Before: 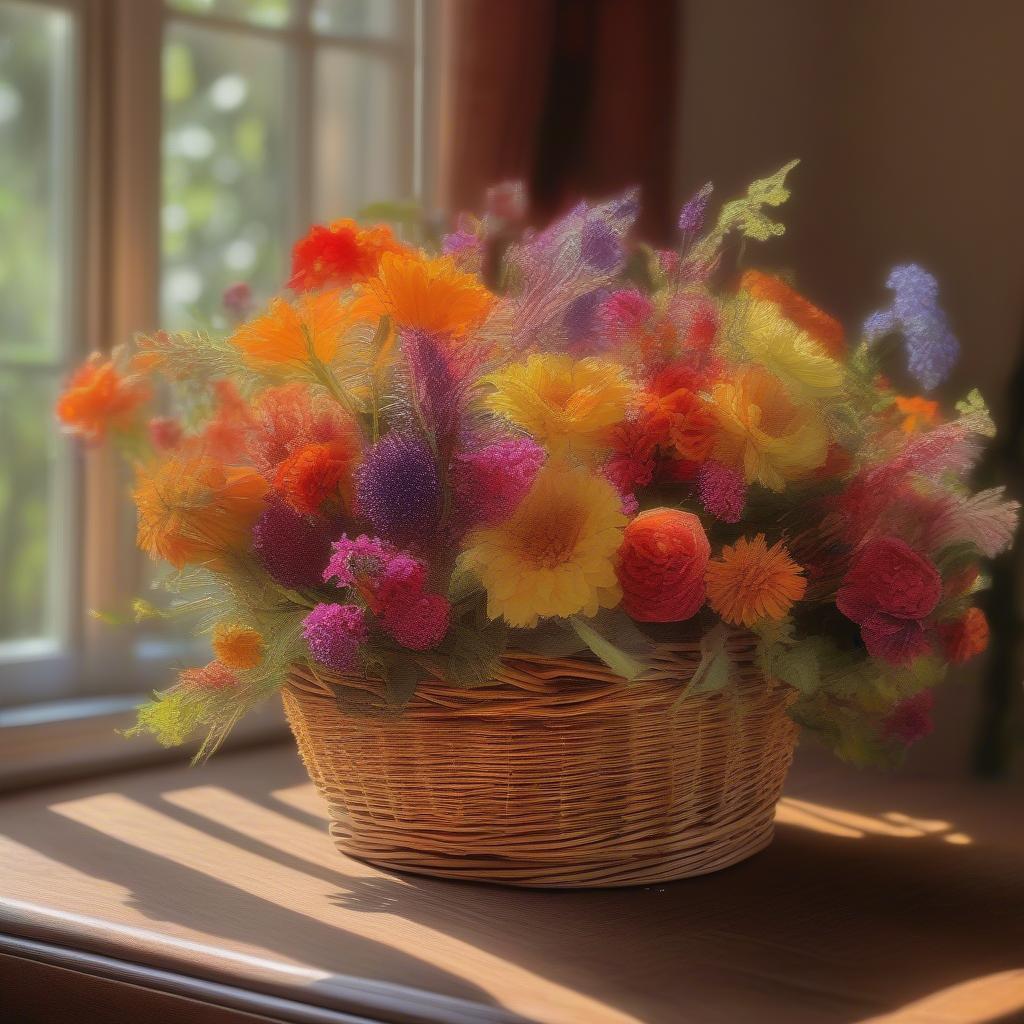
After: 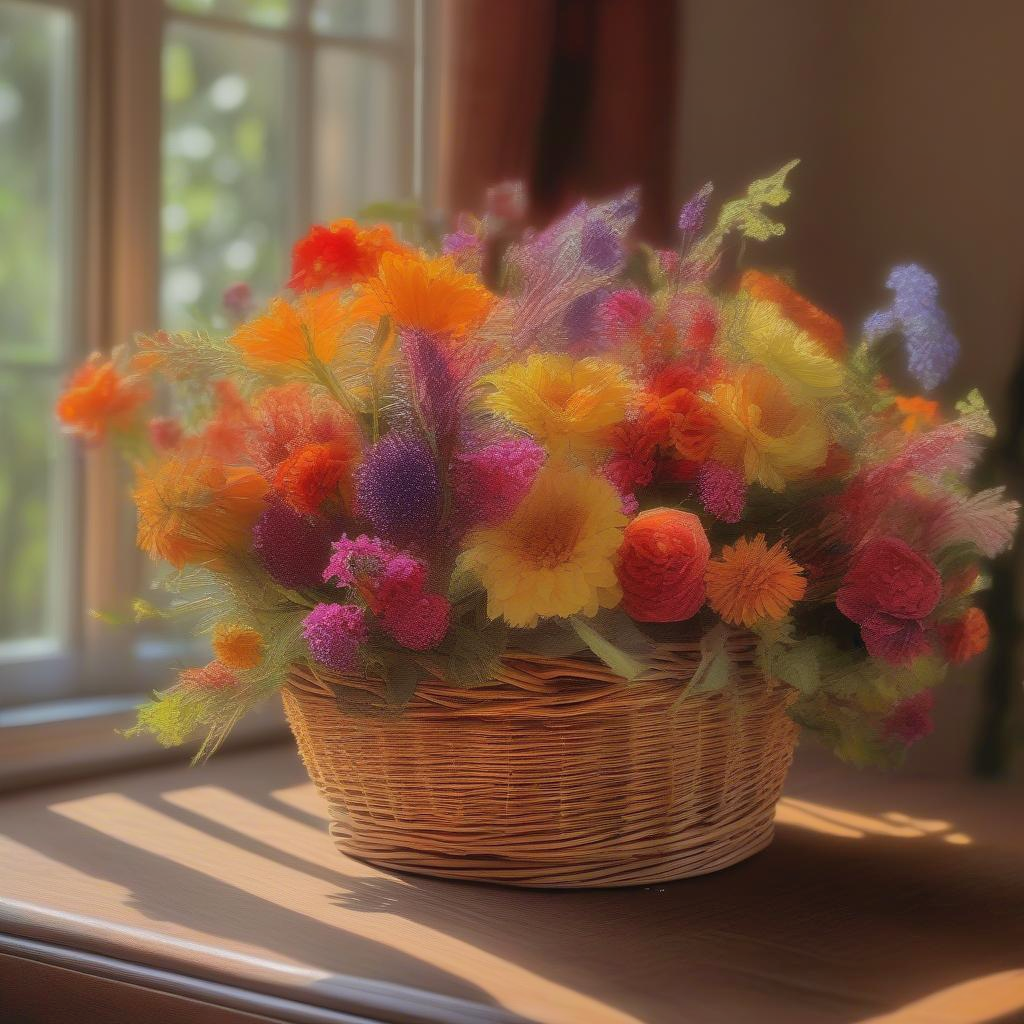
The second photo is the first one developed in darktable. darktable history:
bloom: on, module defaults
shadows and highlights: shadows 40, highlights -60
